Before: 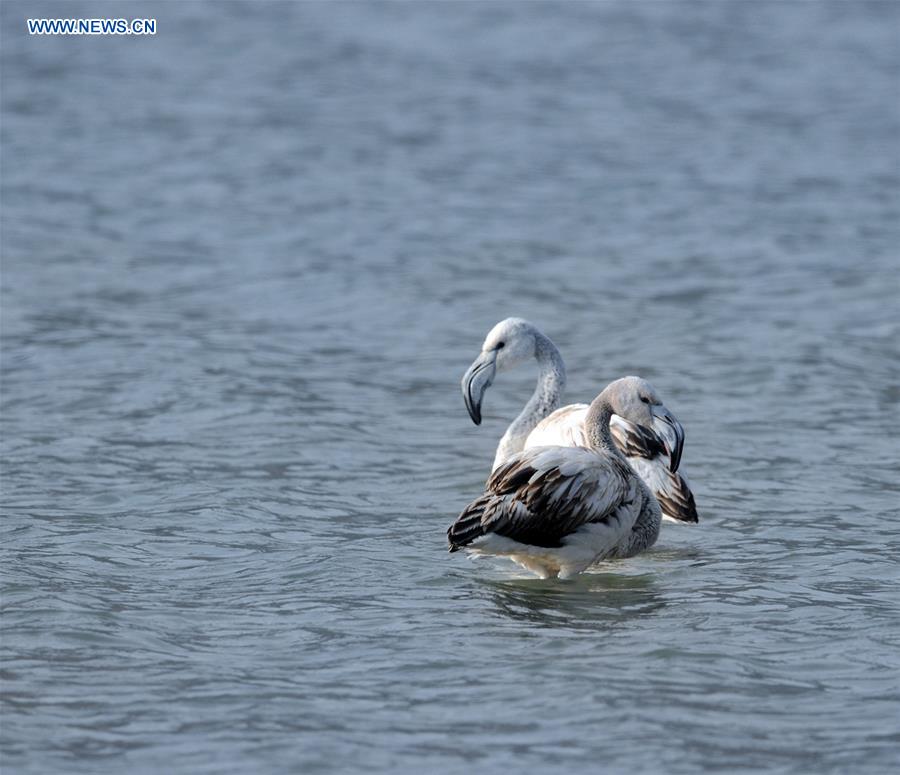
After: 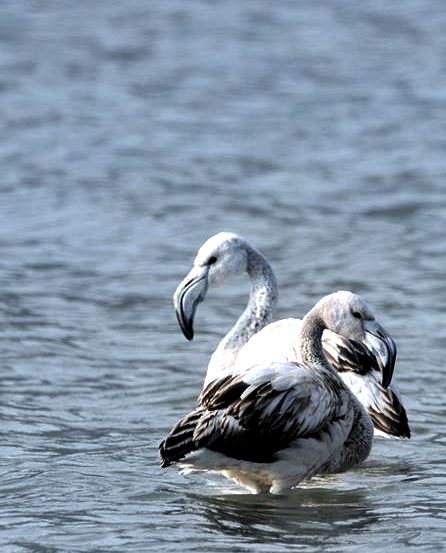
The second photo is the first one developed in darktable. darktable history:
levels: levels [0.044, 0.475, 0.791]
crop: left 32.075%, top 10.976%, right 18.355%, bottom 17.596%
